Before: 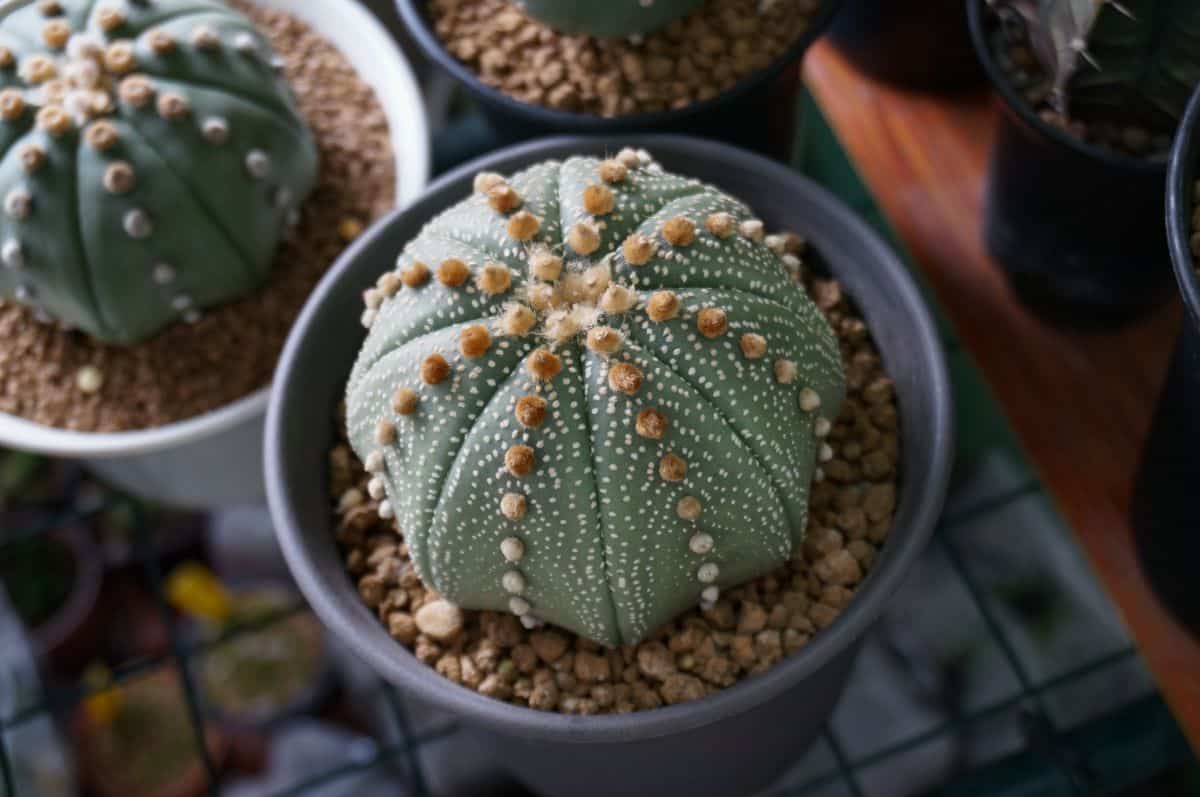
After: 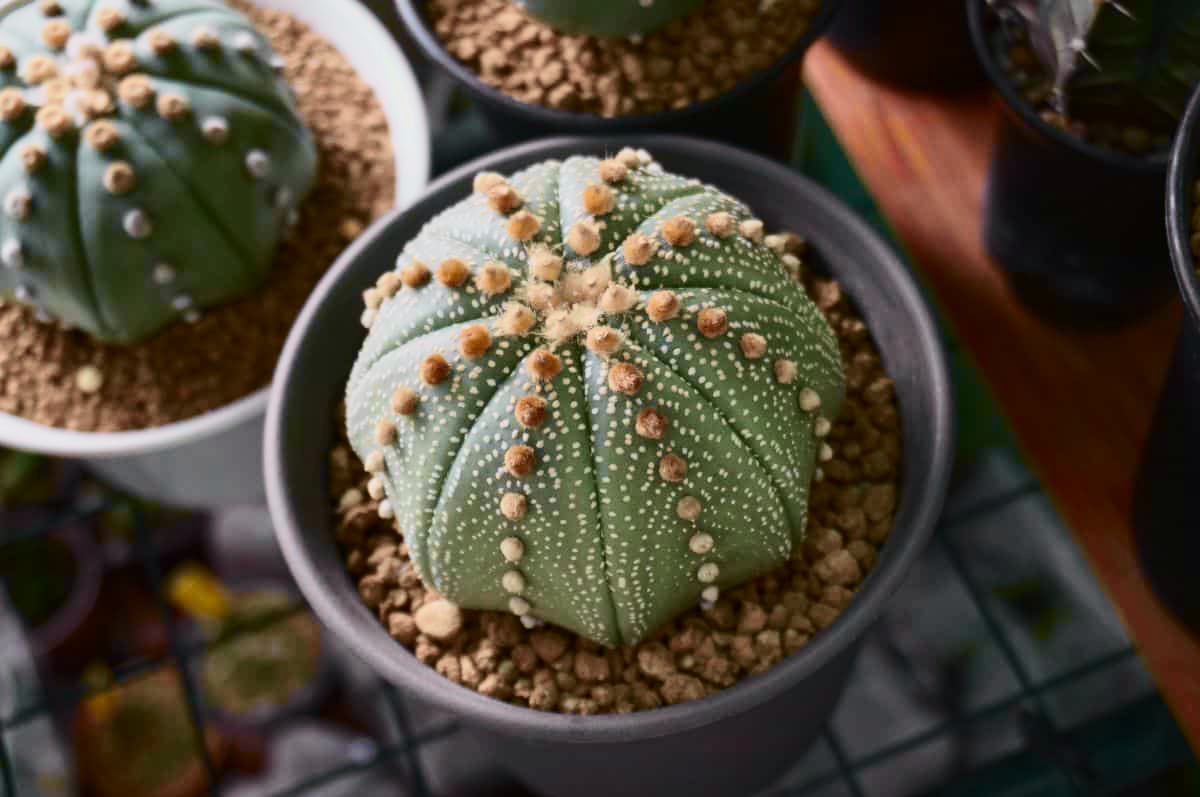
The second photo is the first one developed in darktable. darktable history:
tone curve: curves: ch0 [(0, 0.006) (0.184, 0.172) (0.405, 0.46) (0.456, 0.528) (0.634, 0.728) (0.877, 0.89) (0.984, 0.935)]; ch1 [(0, 0) (0.443, 0.43) (0.492, 0.495) (0.566, 0.582) (0.595, 0.606) (0.608, 0.609) (0.65, 0.677) (1, 1)]; ch2 [(0, 0) (0.33, 0.301) (0.421, 0.443) (0.447, 0.489) (0.492, 0.495) (0.537, 0.583) (0.586, 0.591) (0.663, 0.686) (1, 1)], color space Lab, independent channels, preserve colors none
